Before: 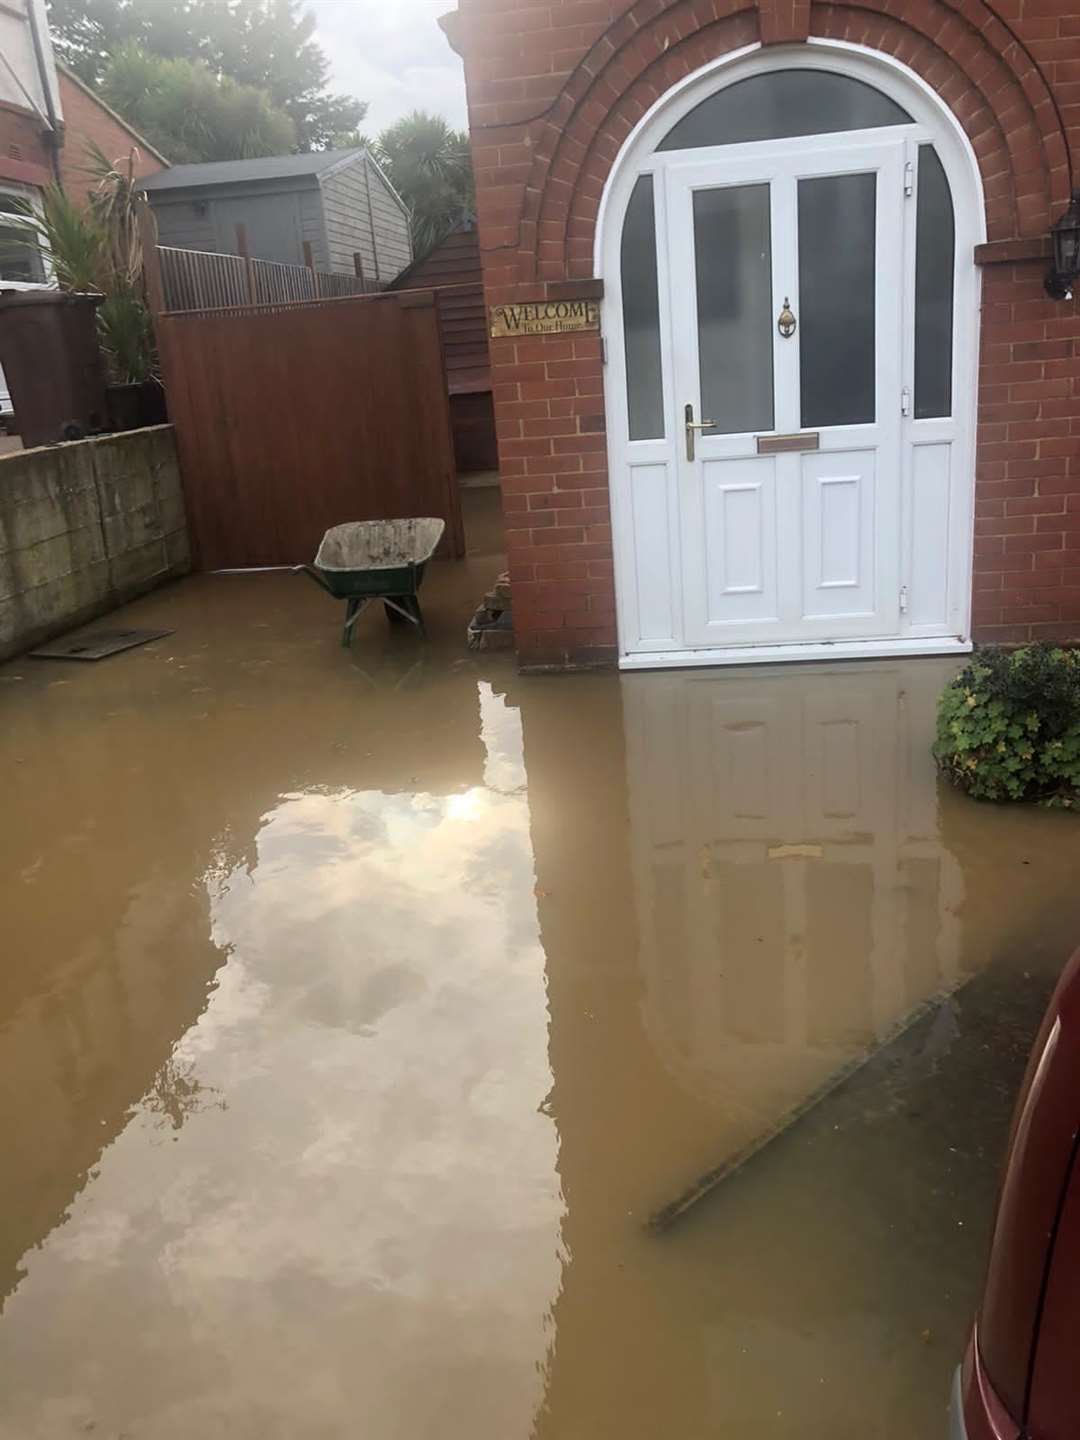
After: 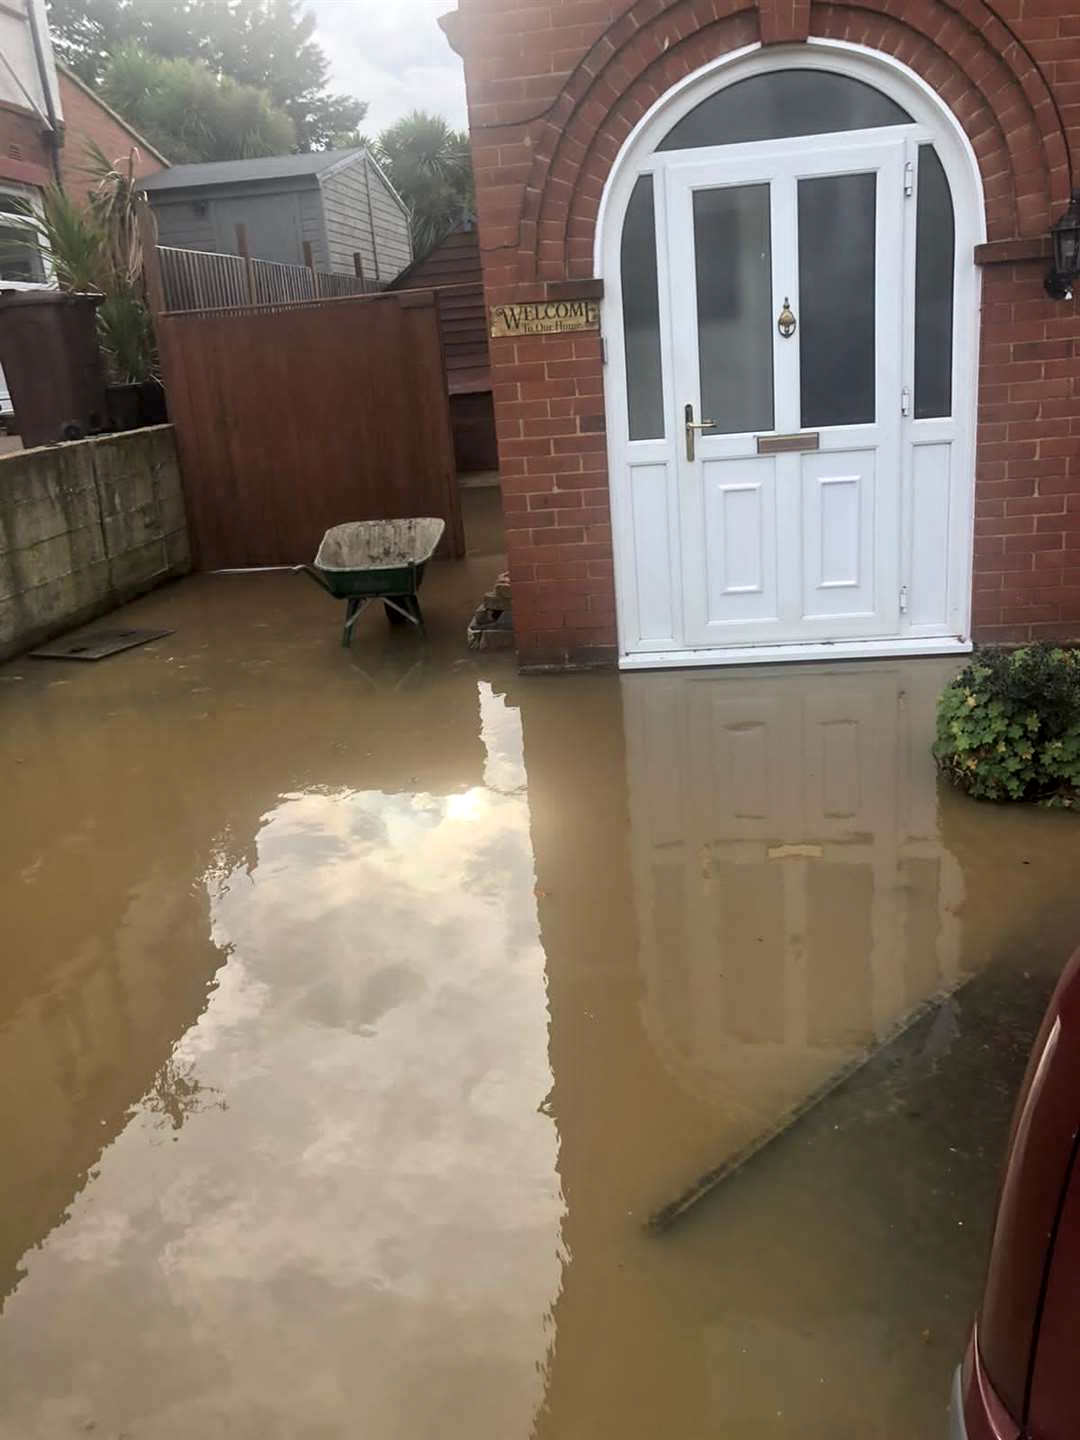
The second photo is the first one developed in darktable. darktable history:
local contrast: mode bilateral grid, contrast 29, coarseness 25, midtone range 0.2
